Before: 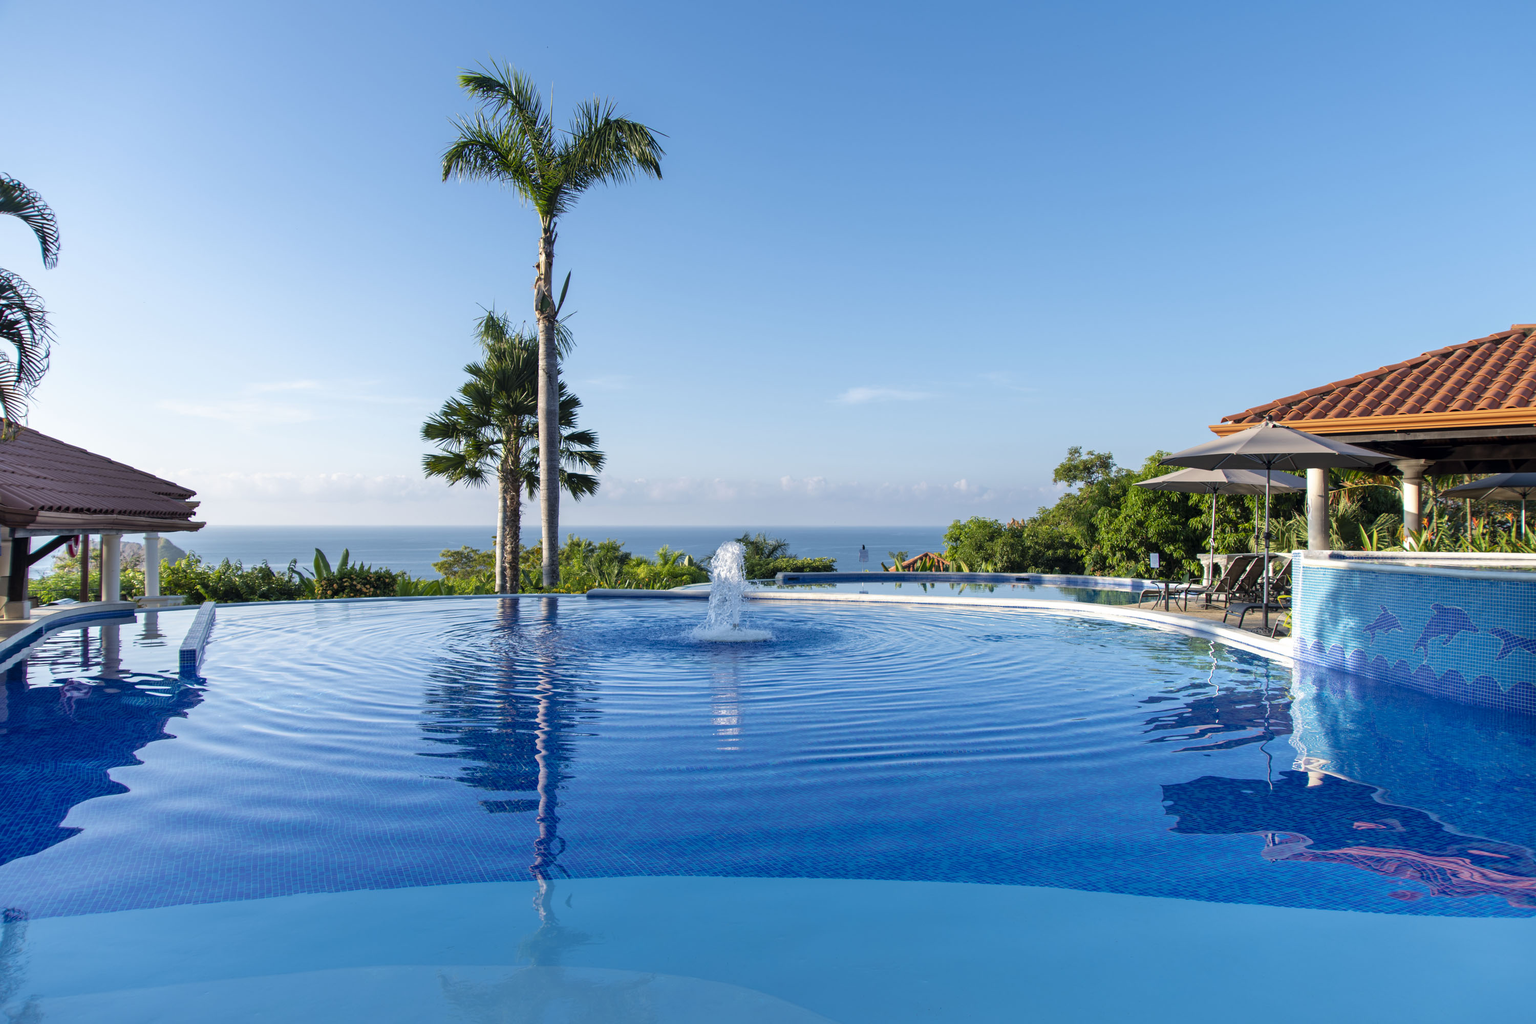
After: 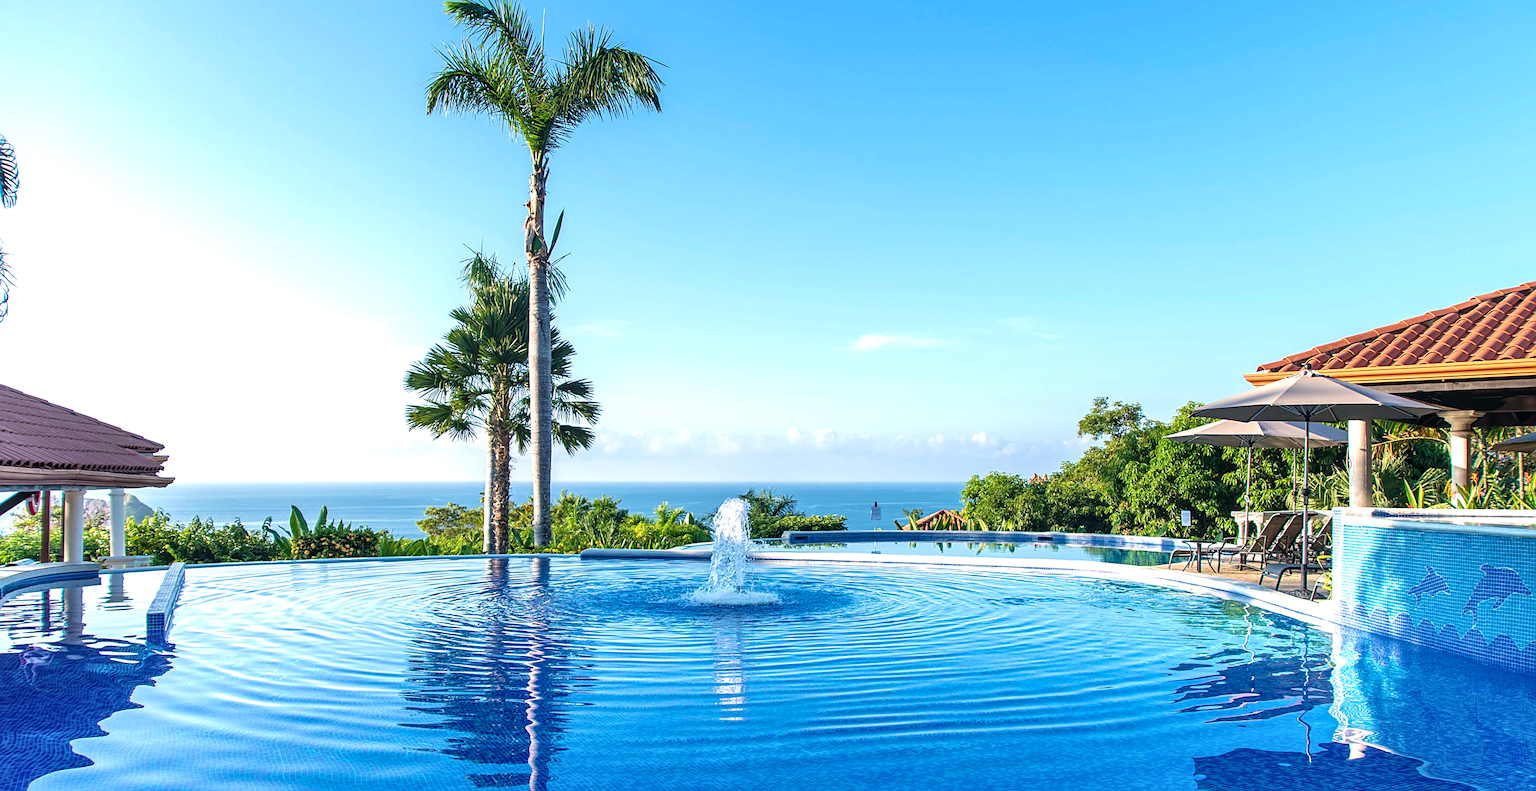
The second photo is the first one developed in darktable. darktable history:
crop: left 2.737%, top 7.287%, right 3.421%, bottom 20.179%
sharpen: amount 0.6
color balance: mode lift, gamma, gain (sRGB), lift [1, 1, 1.022, 1.026]
exposure: exposure 0.661 EV, compensate highlight preservation false
local contrast: on, module defaults
velvia: on, module defaults
